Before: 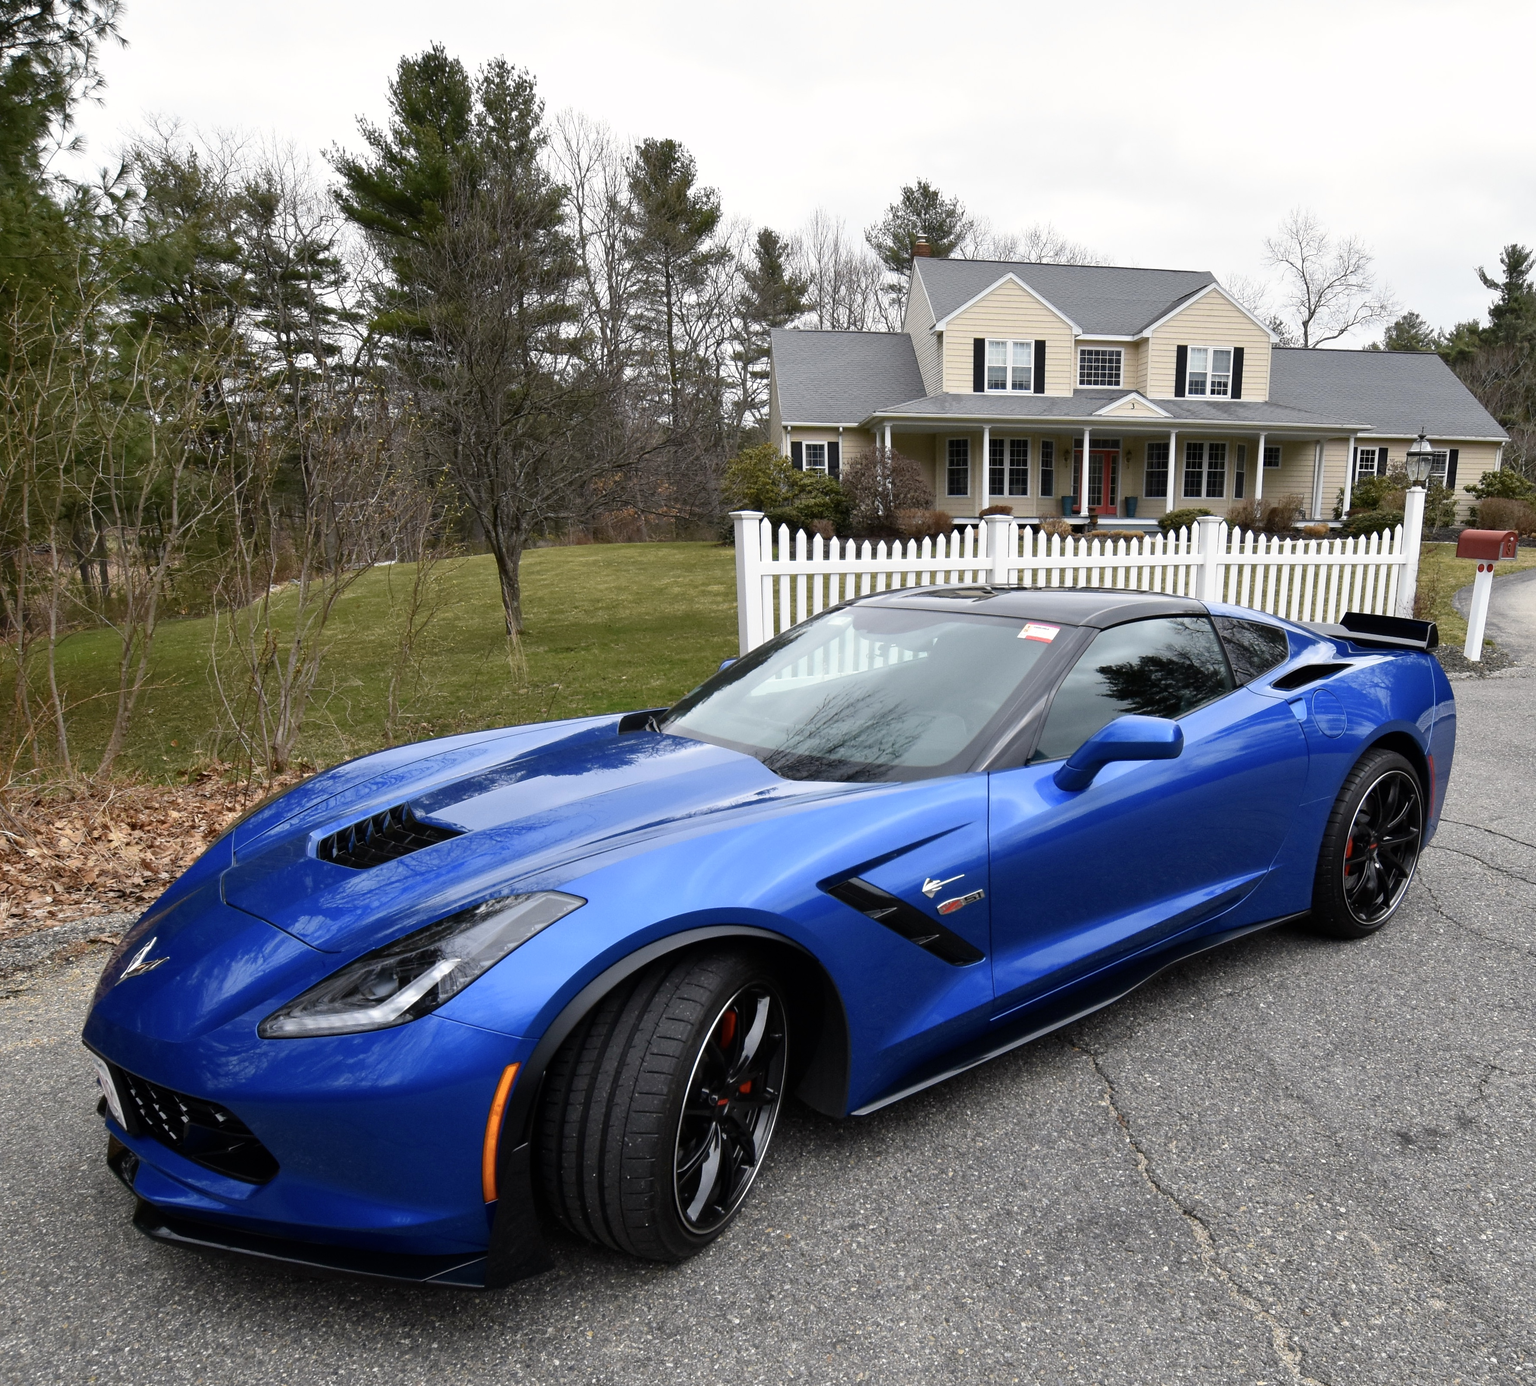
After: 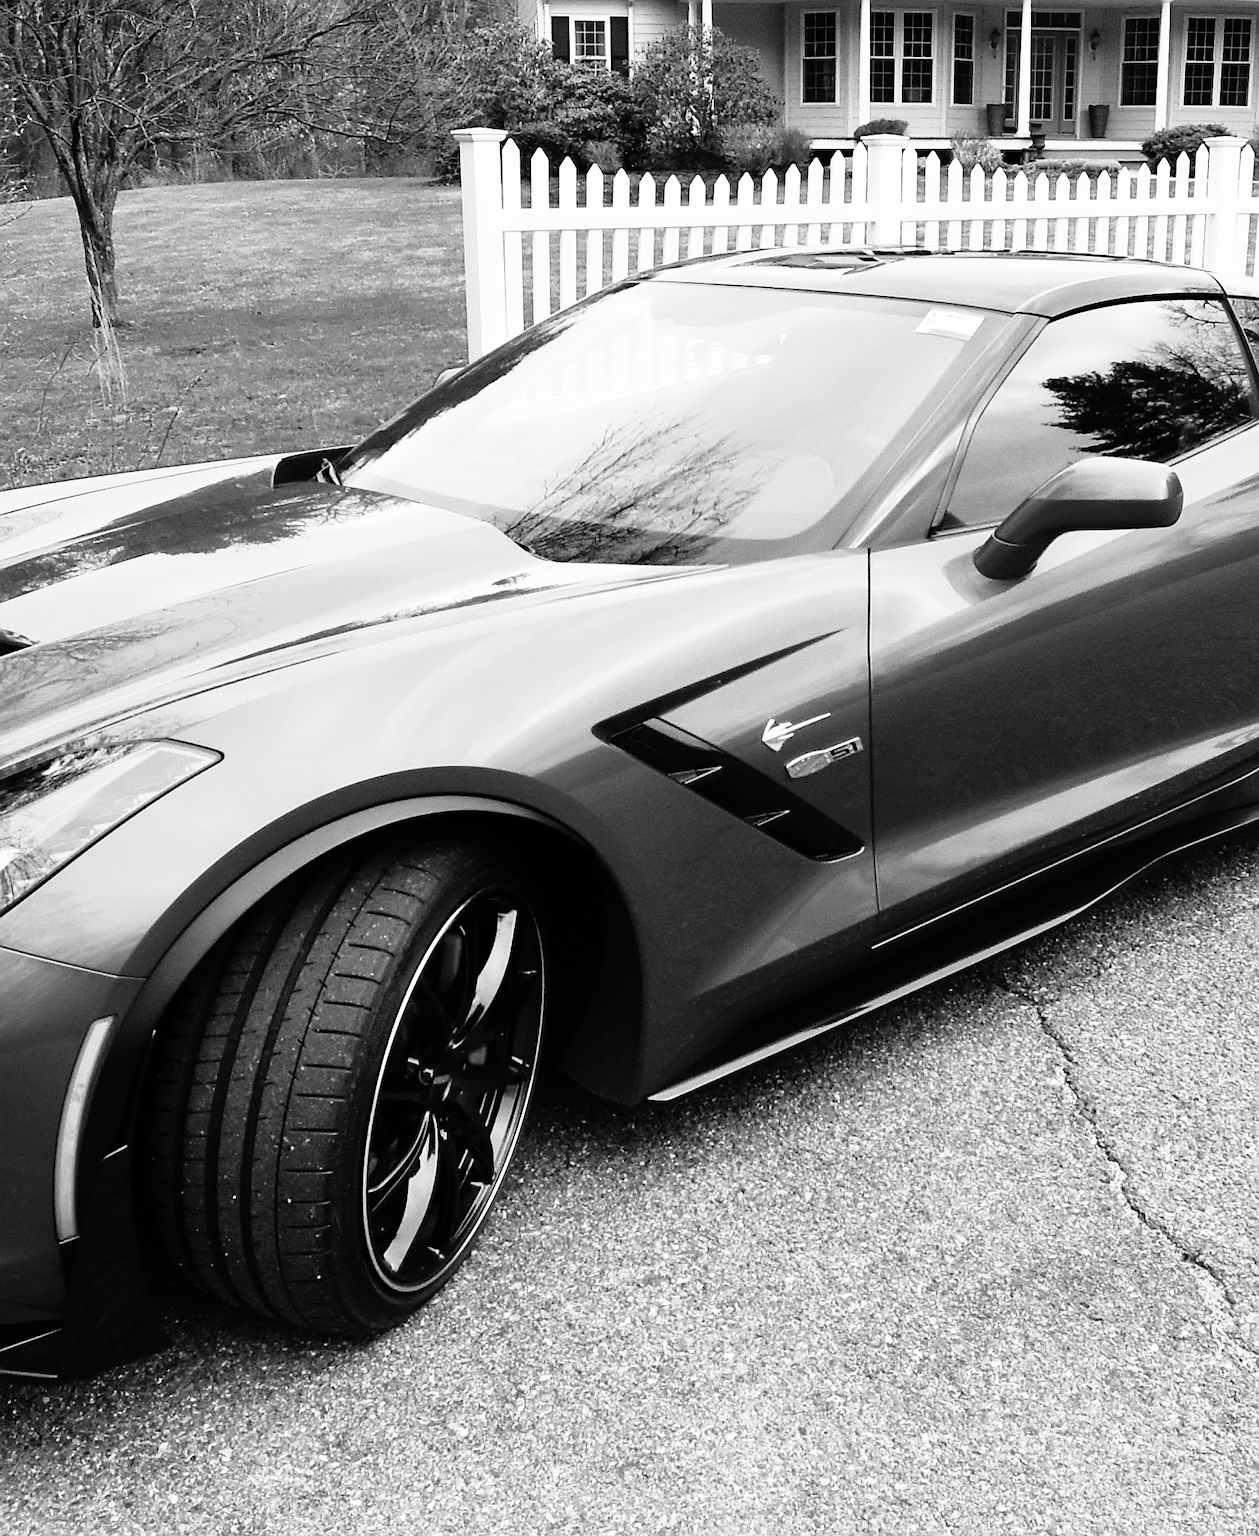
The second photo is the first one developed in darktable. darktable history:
base curve: curves: ch0 [(0, 0) (0.012, 0.01) (0.073, 0.168) (0.31, 0.711) (0.645, 0.957) (1, 1)], preserve colors none
monochrome: on, module defaults
color correction: highlights a* 5.62, highlights b* 33.57, shadows a* -25.86, shadows b* 4.02
sharpen: on, module defaults
contrast brightness saturation: contrast 0.08, saturation 0.02
crop and rotate: left 29.237%, top 31.152%, right 19.807%
